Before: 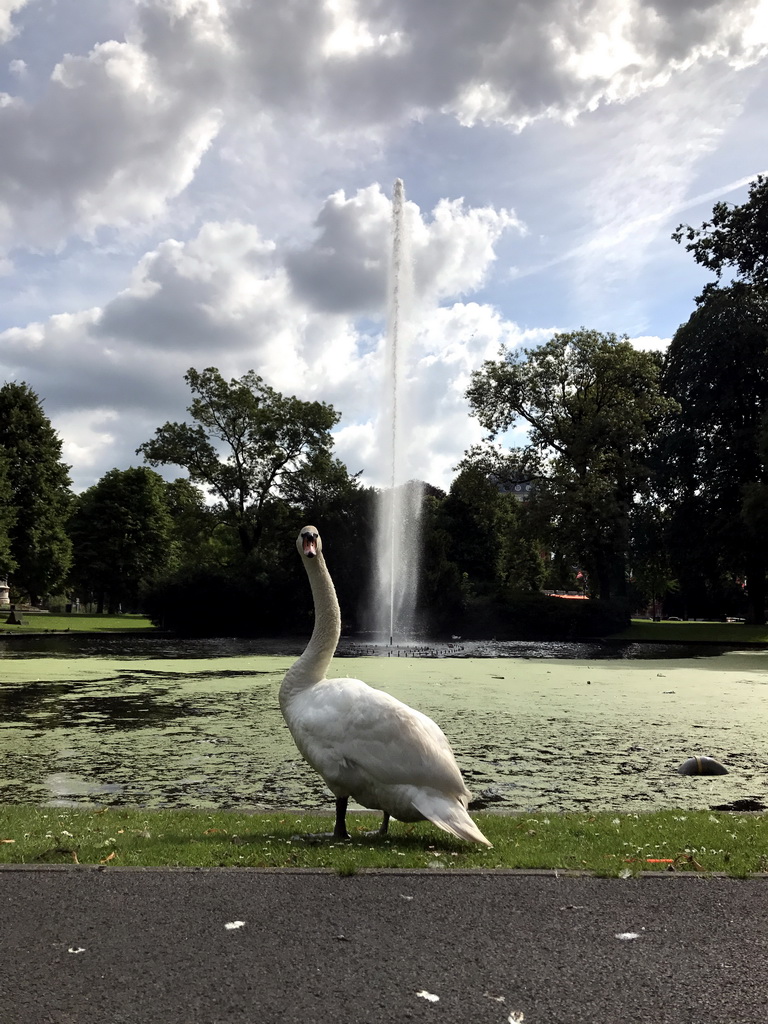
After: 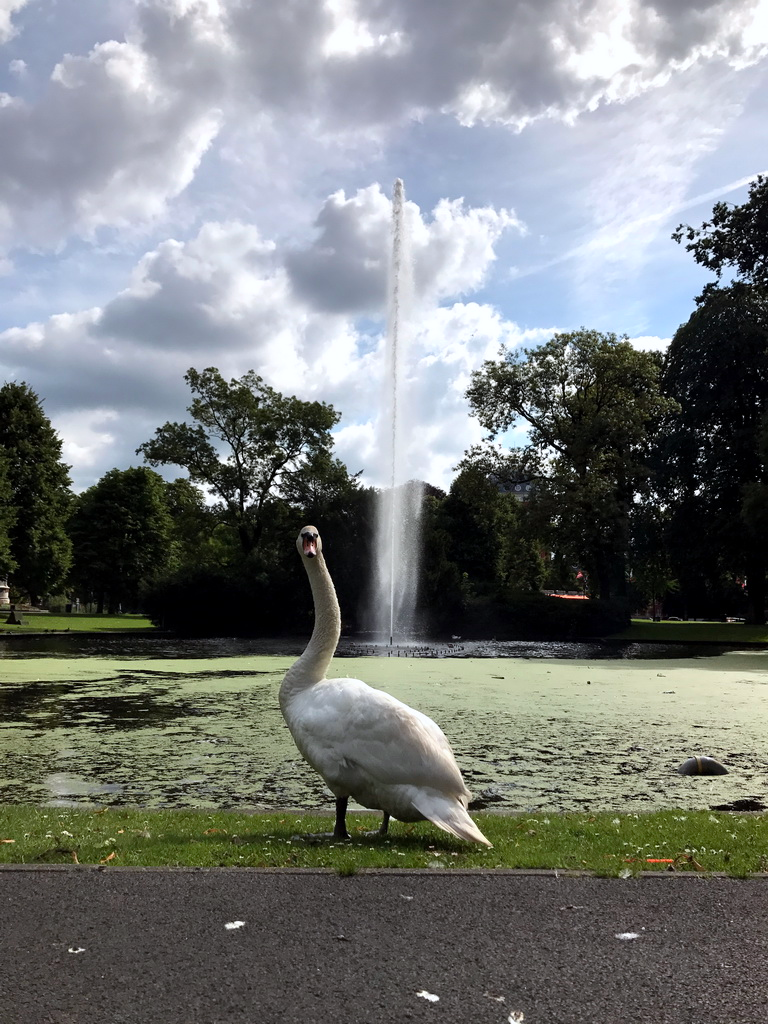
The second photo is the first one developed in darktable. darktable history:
color correction: highlights a* -0.091, highlights b* -5.32, shadows a* -0.139, shadows b* -0.076
